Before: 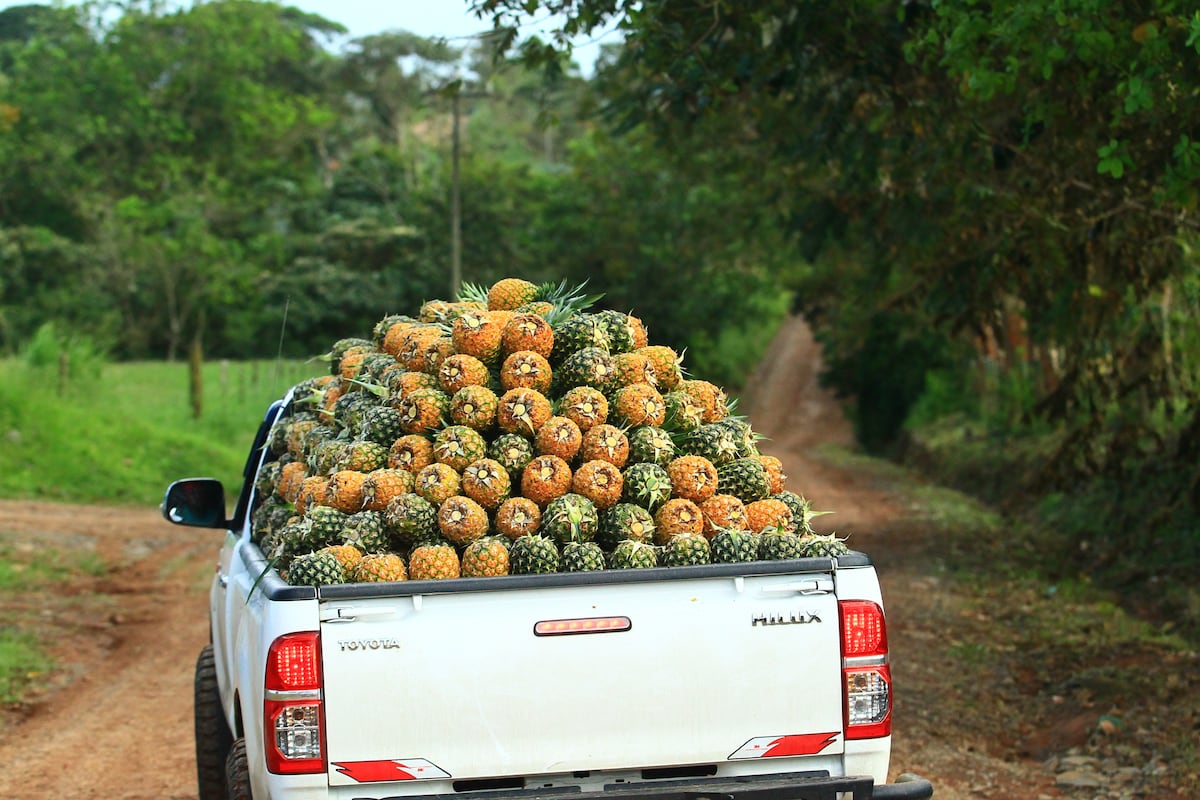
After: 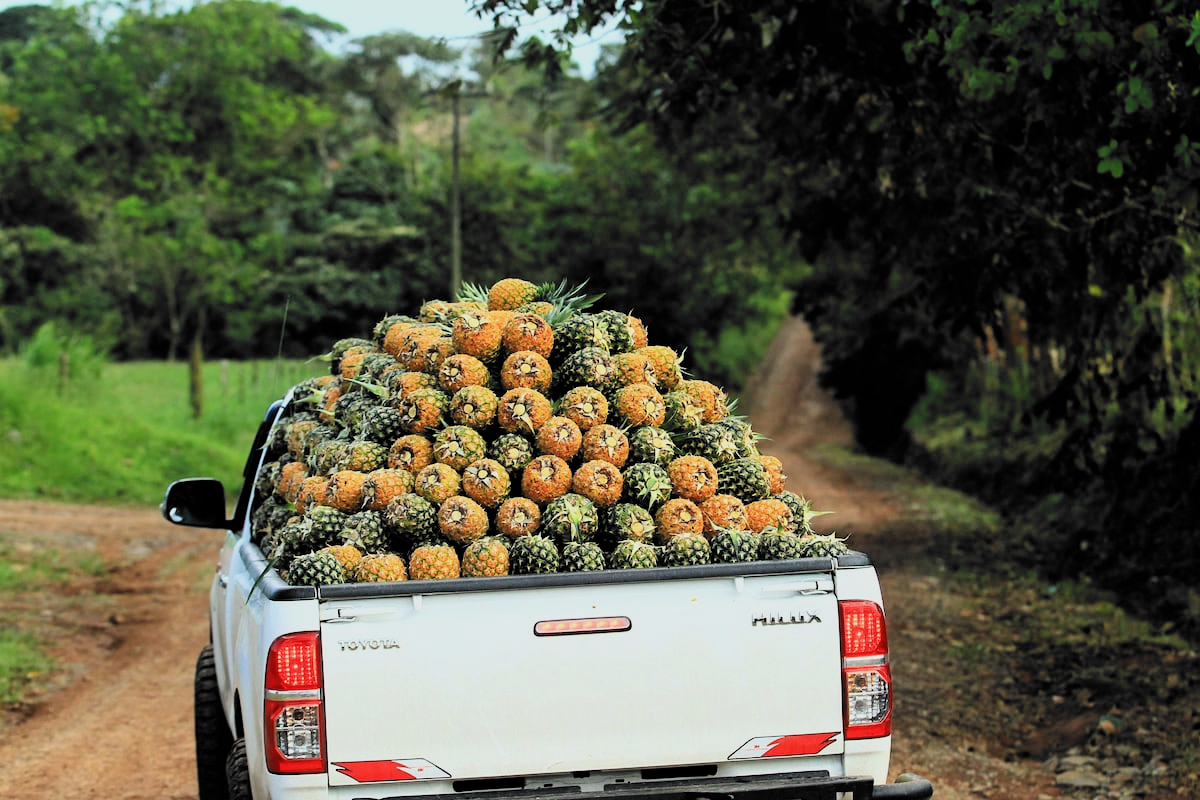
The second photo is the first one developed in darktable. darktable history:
filmic rgb: black relative exposure -5.06 EV, white relative exposure 3.51 EV, hardness 3.18, contrast 1.201, highlights saturation mix -49.45%, color science v6 (2022)
